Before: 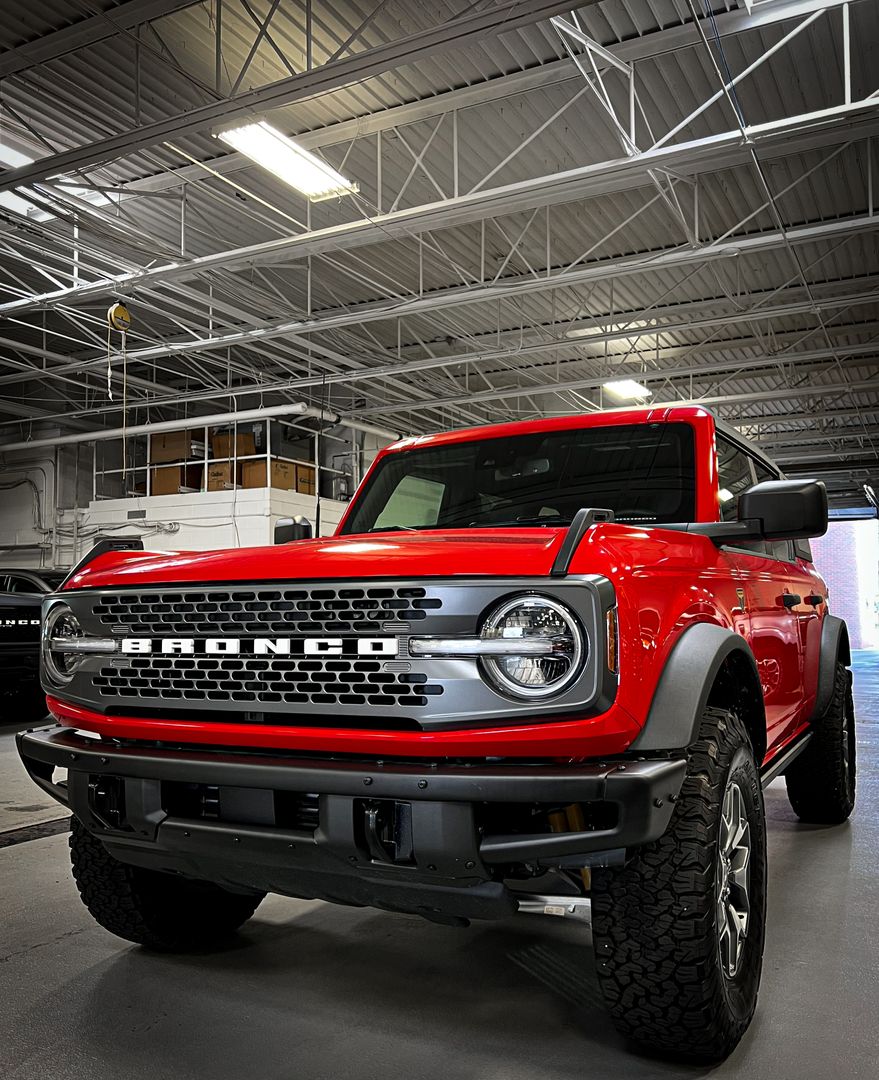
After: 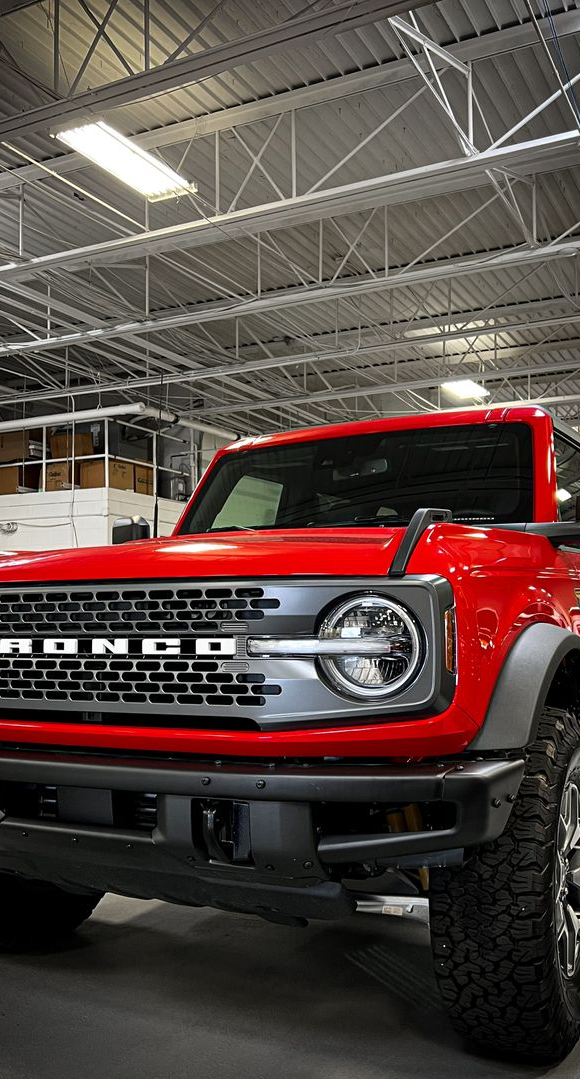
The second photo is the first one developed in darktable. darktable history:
crop and rotate: left 18.442%, right 15.508%
exposure: compensate exposure bias true, compensate highlight preservation false
